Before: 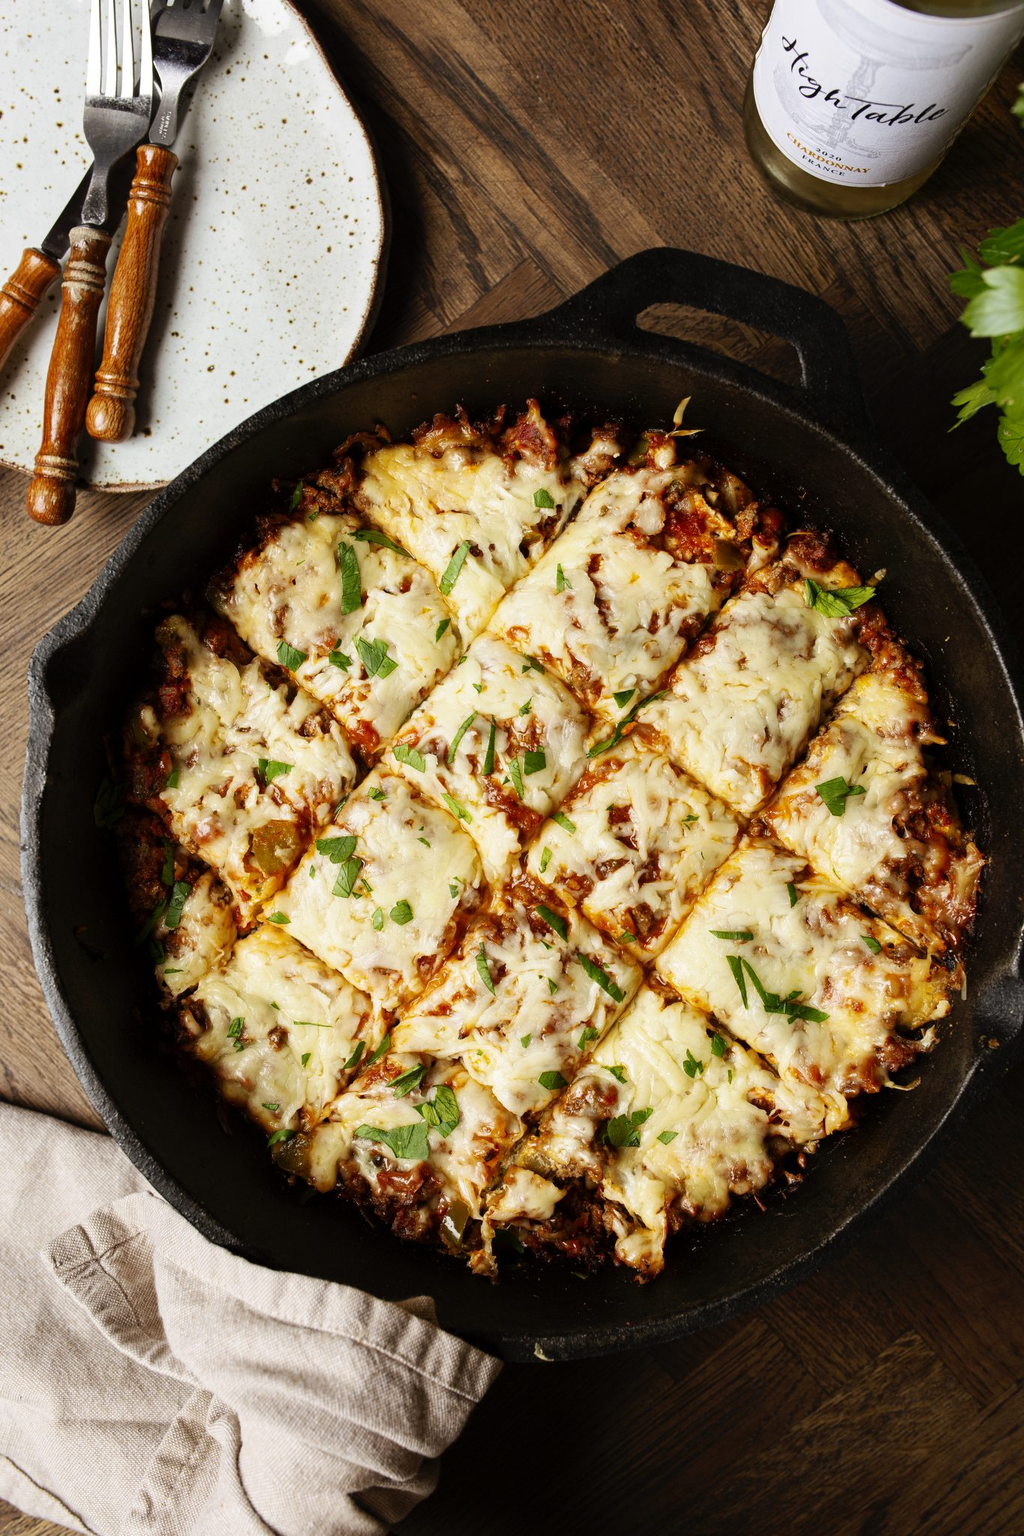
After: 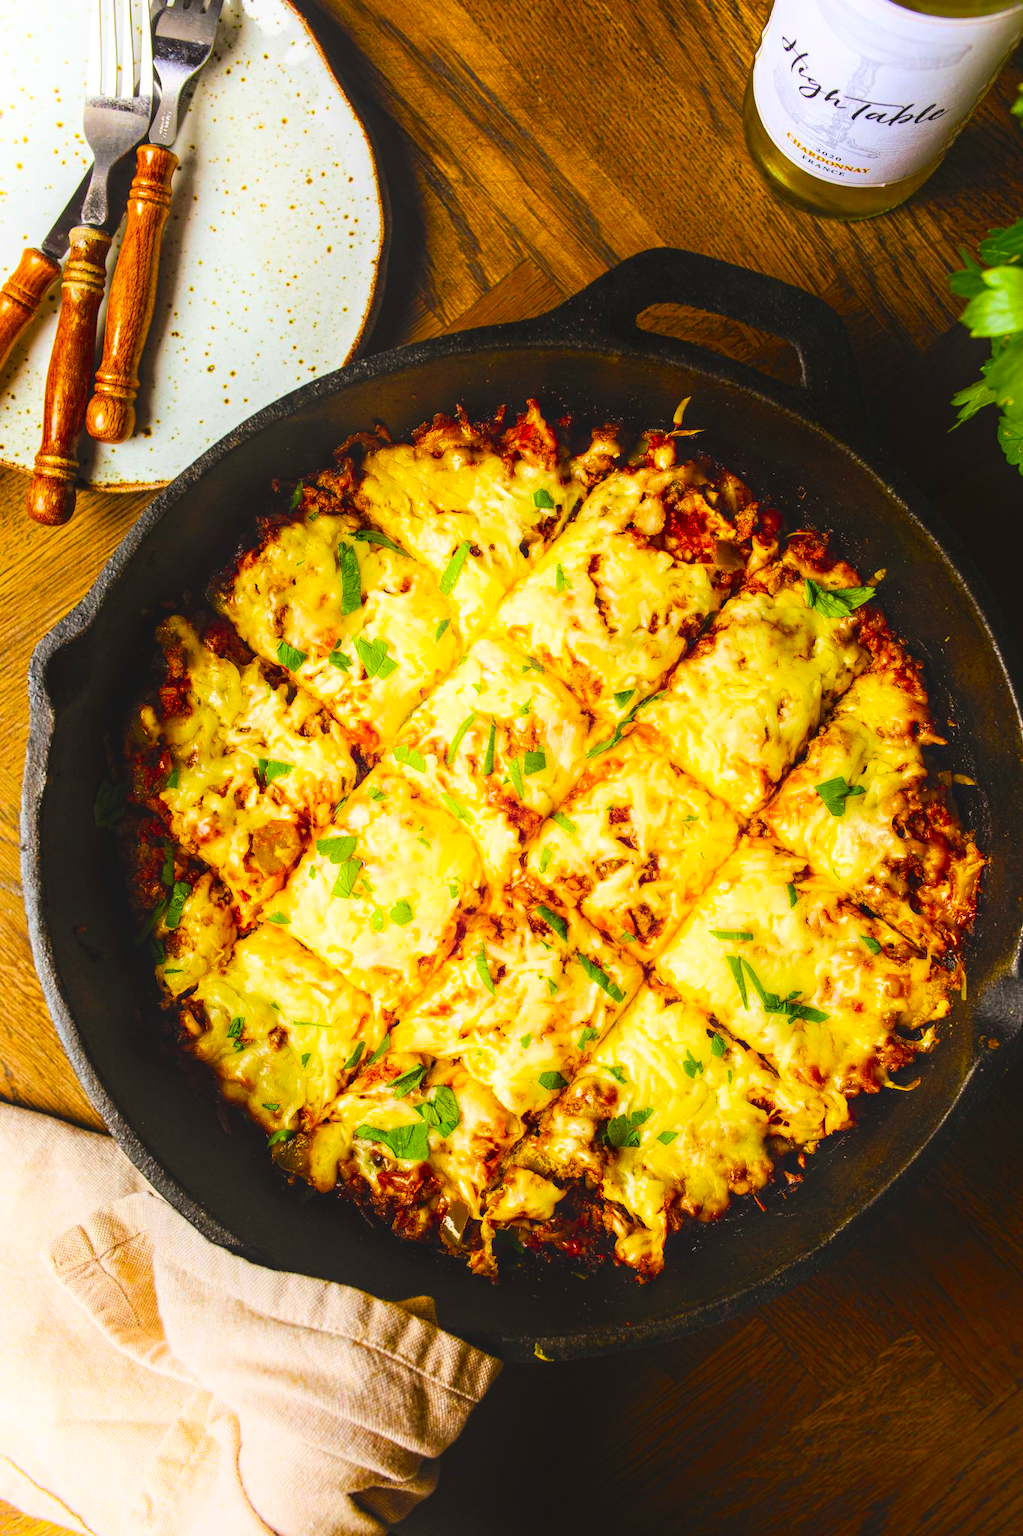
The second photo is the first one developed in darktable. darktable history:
exposure: compensate exposure bias true, compensate highlight preservation false
contrast brightness saturation: contrast 0.065, brightness 0.17, saturation 0.419
local contrast: detail 130%
shadows and highlights: shadows -56.03, highlights 86.94, soften with gaussian
color balance rgb: global offset › luminance 0.476%, perceptual saturation grading › global saturation 66.025%, perceptual saturation grading › highlights 58.89%, perceptual saturation grading › mid-tones 49.301%, perceptual saturation grading › shadows 50.043%, perceptual brilliance grading › global brilliance 1.689%, perceptual brilliance grading › highlights -3.928%, contrast 4.409%
